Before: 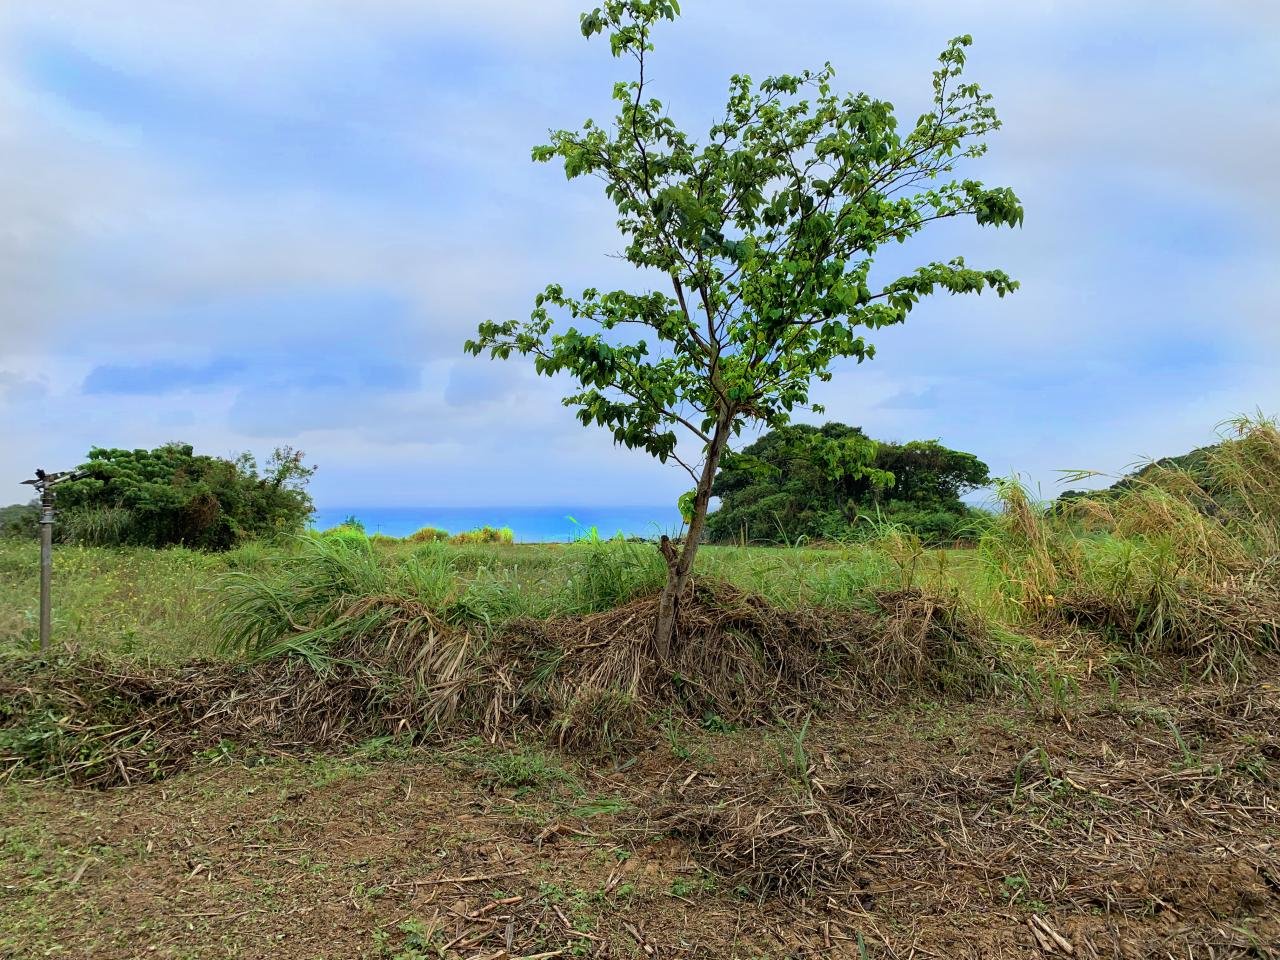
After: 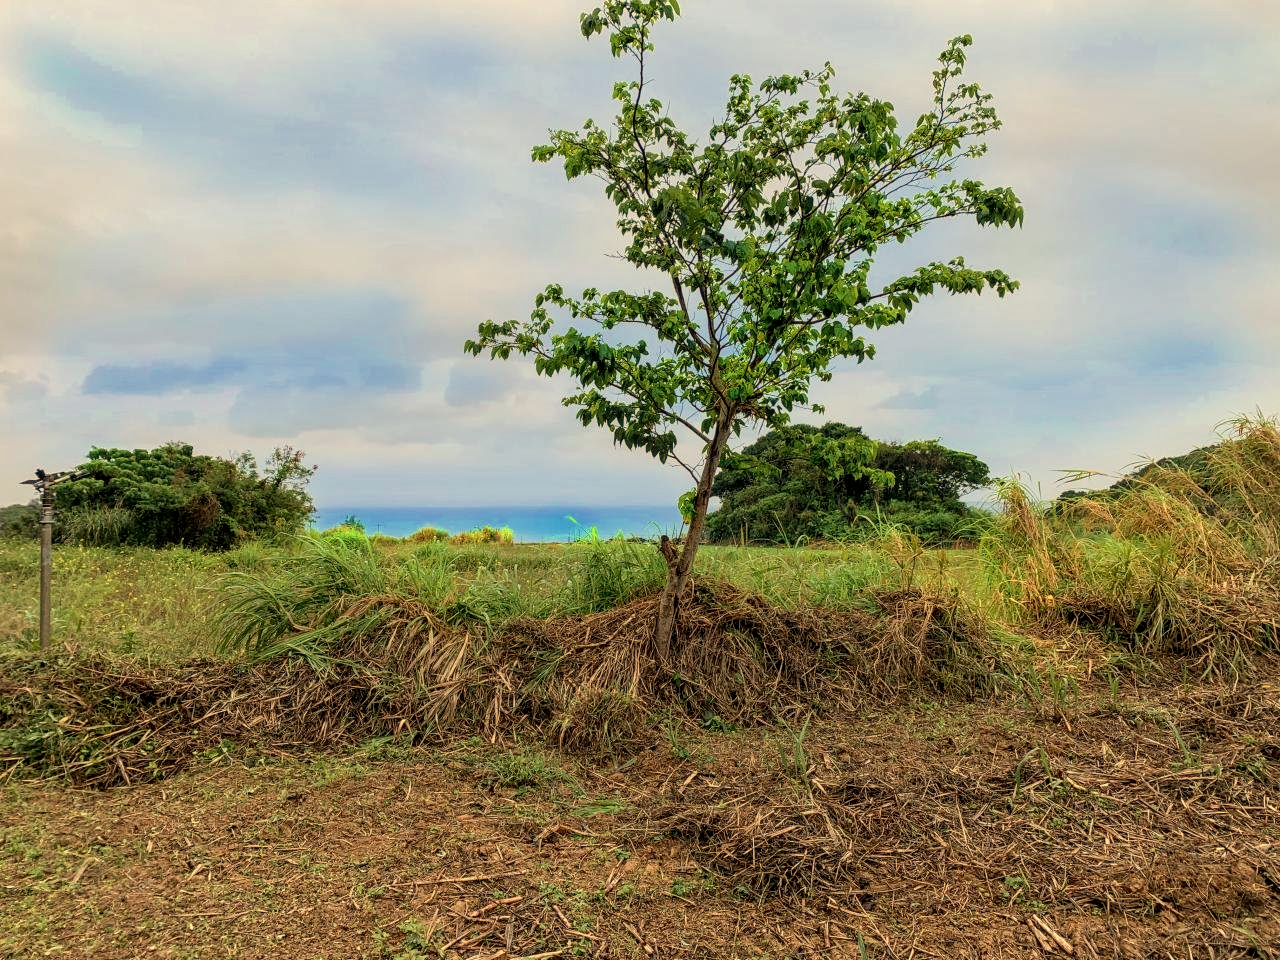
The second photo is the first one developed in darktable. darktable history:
white balance: red 1.138, green 0.996, blue 0.812
local contrast: on, module defaults
